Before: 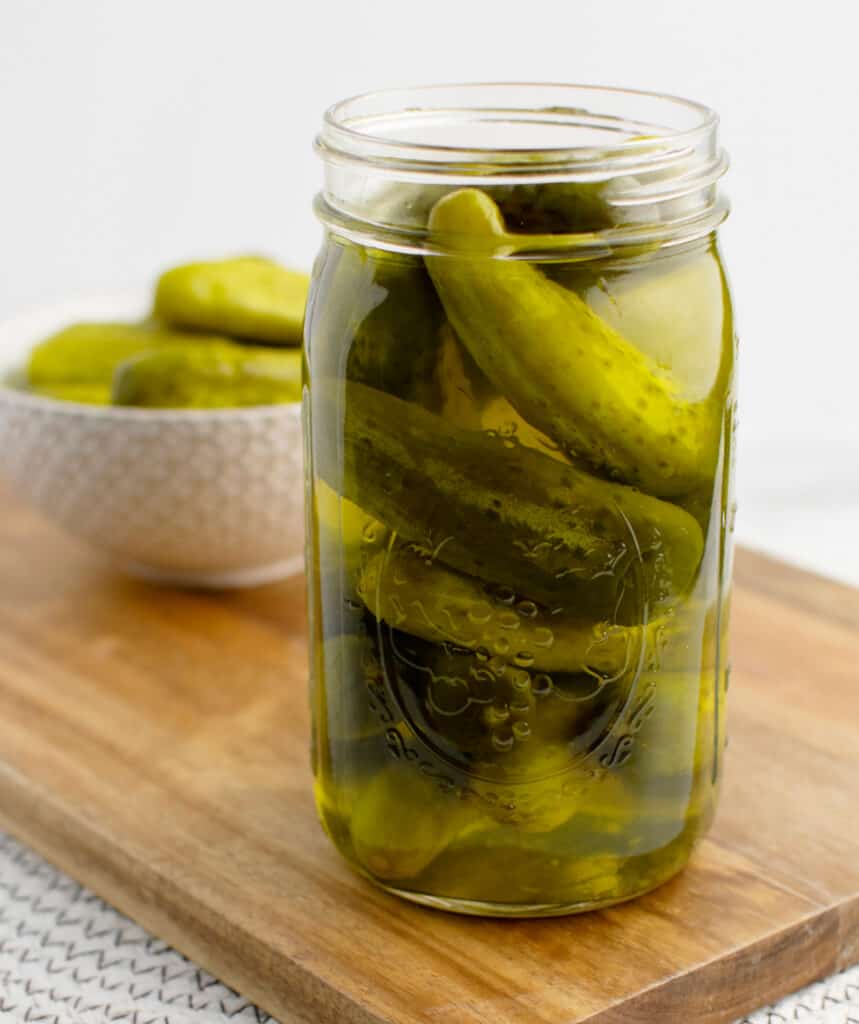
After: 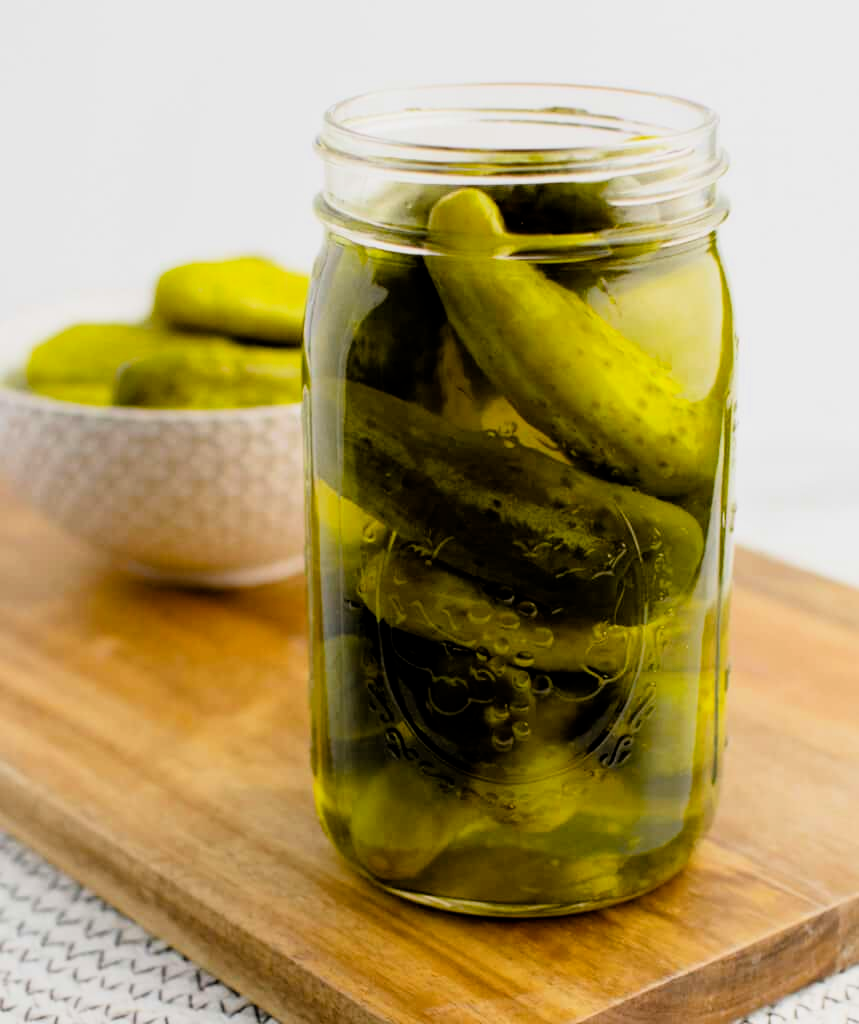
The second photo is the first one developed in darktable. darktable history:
filmic rgb: middle gray luminance 10.24%, black relative exposure -8.62 EV, white relative exposure 3.34 EV, target black luminance 0%, hardness 5.21, latitude 44.67%, contrast 1.303, highlights saturation mix 5.74%, shadows ↔ highlights balance 24.53%
color balance rgb: perceptual saturation grading › global saturation 19.496%, global vibrance 20%
